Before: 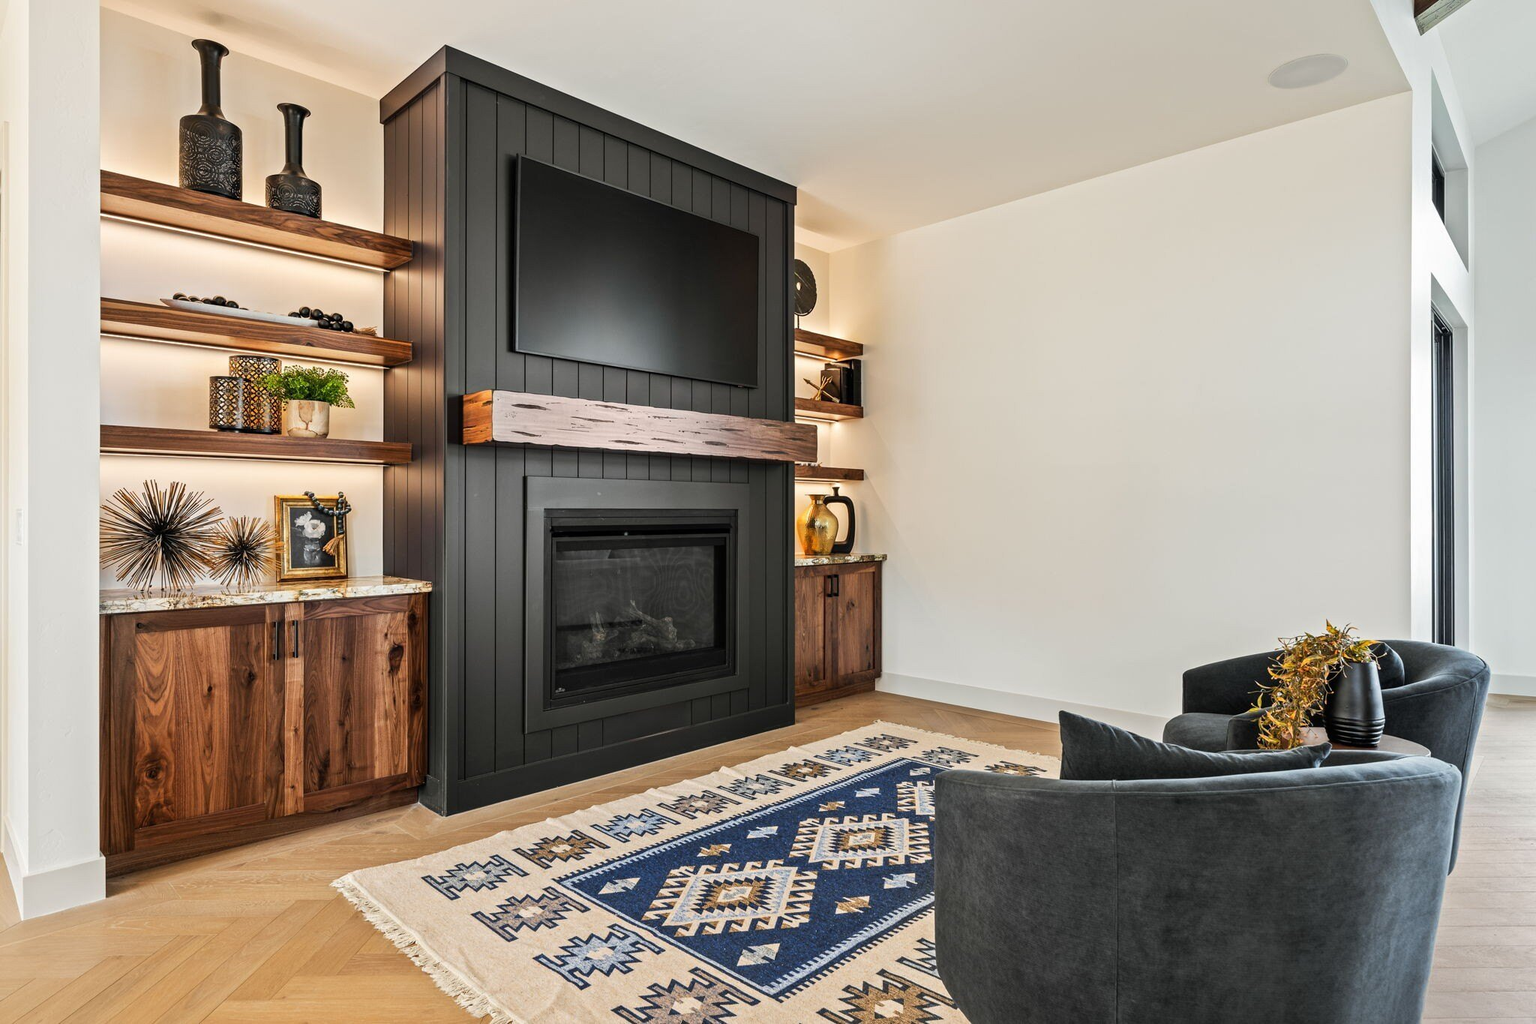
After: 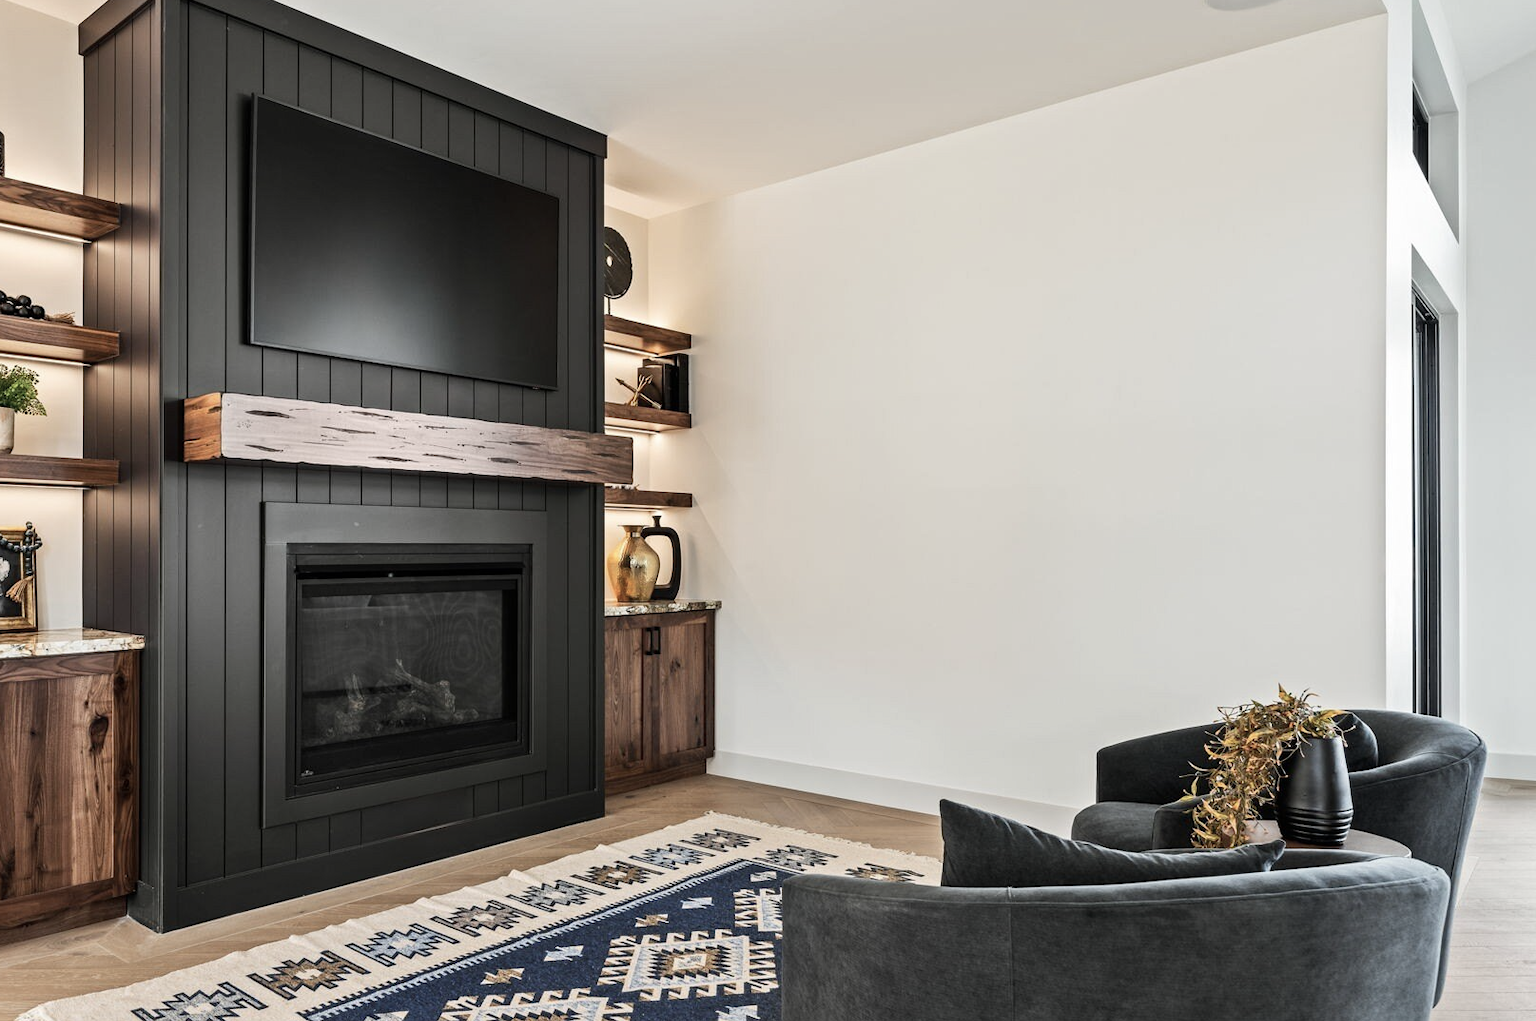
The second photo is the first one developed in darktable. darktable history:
contrast brightness saturation: contrast 0.1, saturation -0.36
crop and rotate: left 20.74%, top 7.912%, right 0.375%, bottom 13.378%
